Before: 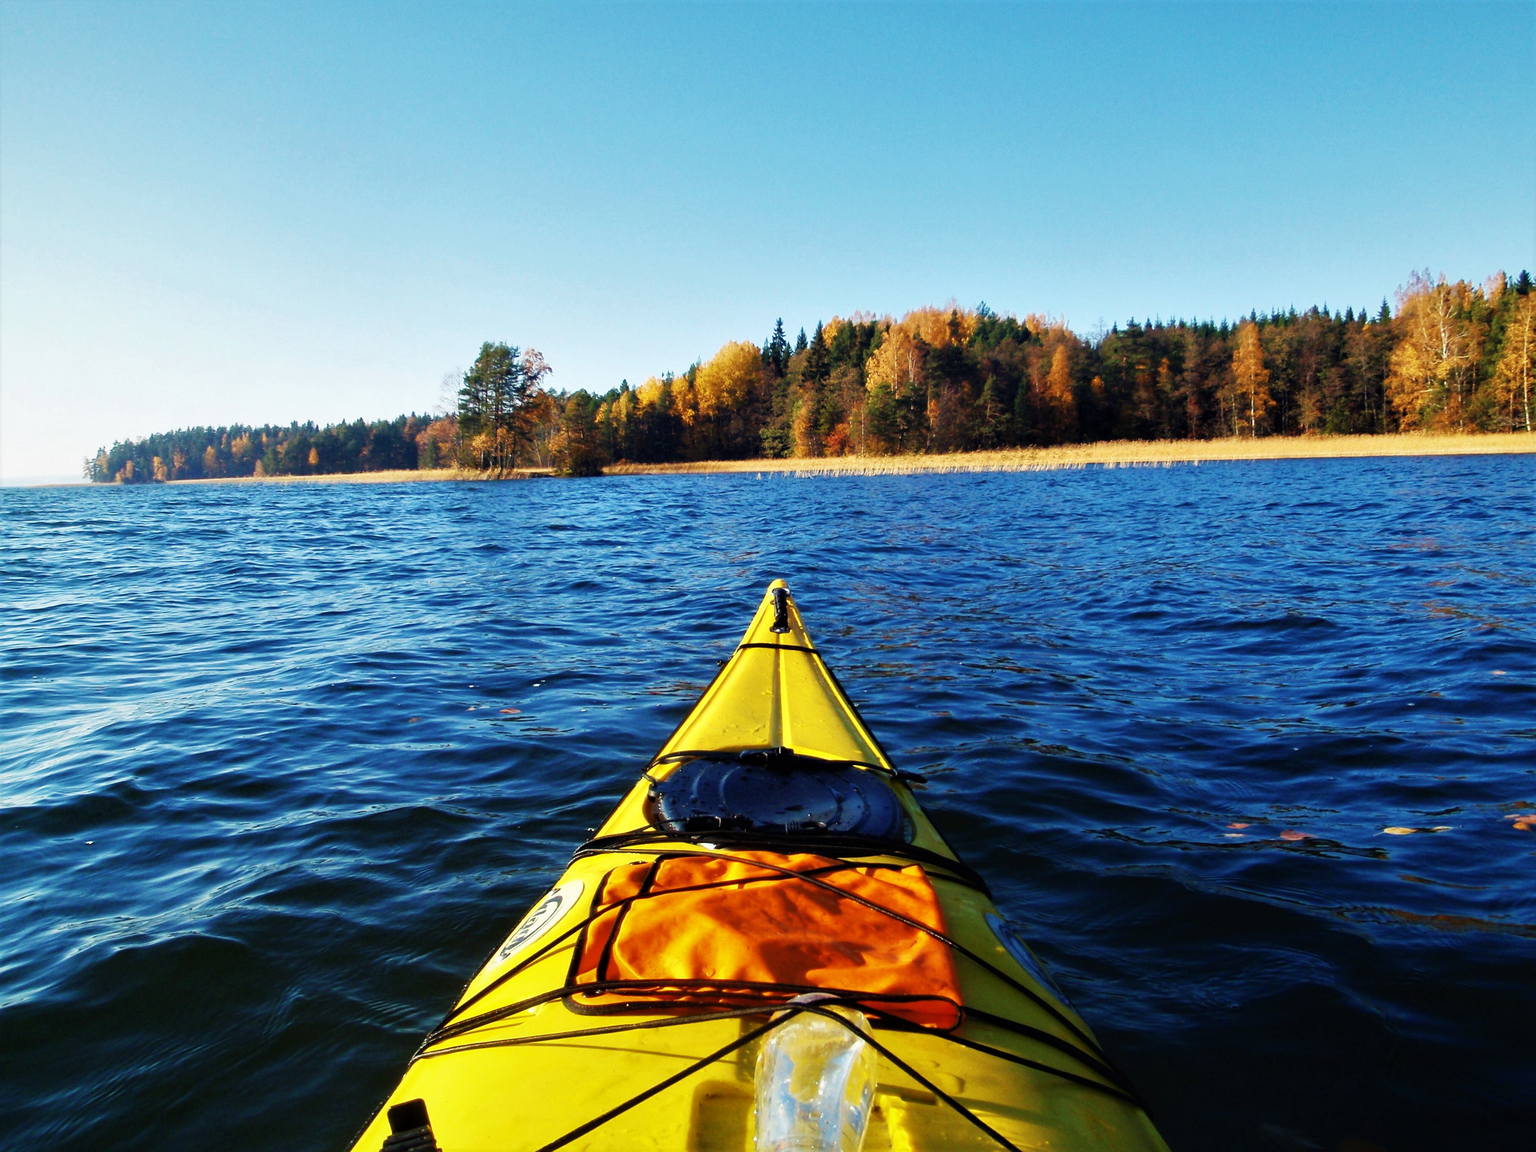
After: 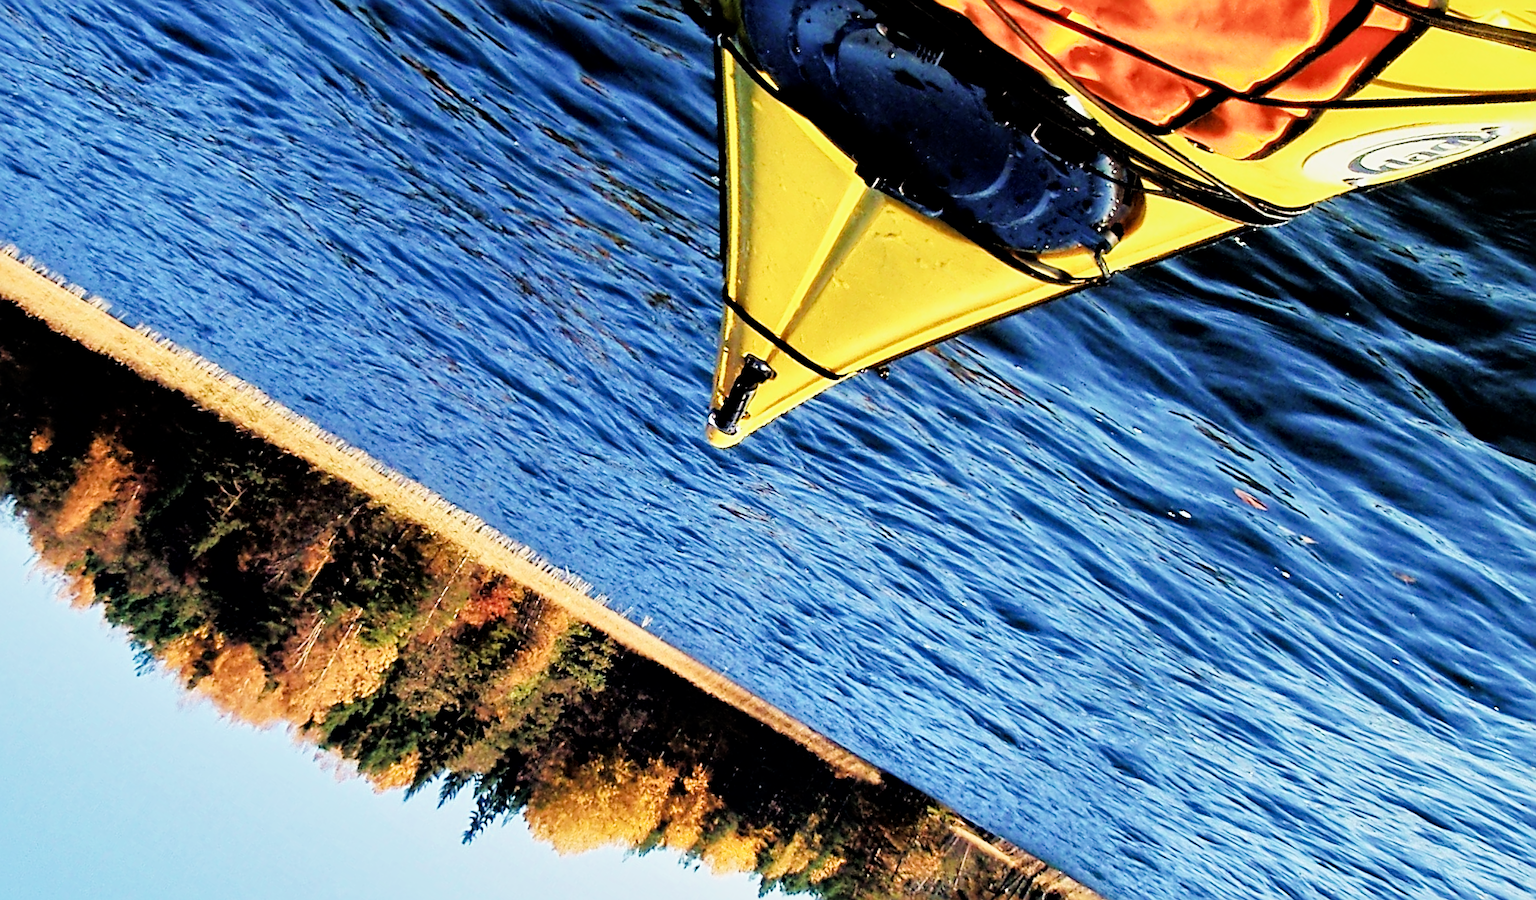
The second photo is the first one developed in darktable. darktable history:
sharpen: radius 2.535, amount 0.621
local contrast: mode bilateral grid, contrast 30, coarseness 25, midtone range 0.2
crop and rotate: angle 148.05°, left 9.163%, top 15.566%, right 4.565%, bottom 16.979%
tone equalizer: -8 EV -1.06 EV, -7 EV -1.05 EV, -6 EV -0.872 EV, -5 EV -0.594 EV, -3 EV 0.578 EV, -2 EV 0.867 EV, -1 EV 1 EV, +0 EV 1.08 EV
filmic rgb: black relative exposure -7.65 EV, white relative exposure 4.56 EV, threshold 3.02 EV, hardness 3.61, enable highlight reconstruction true
